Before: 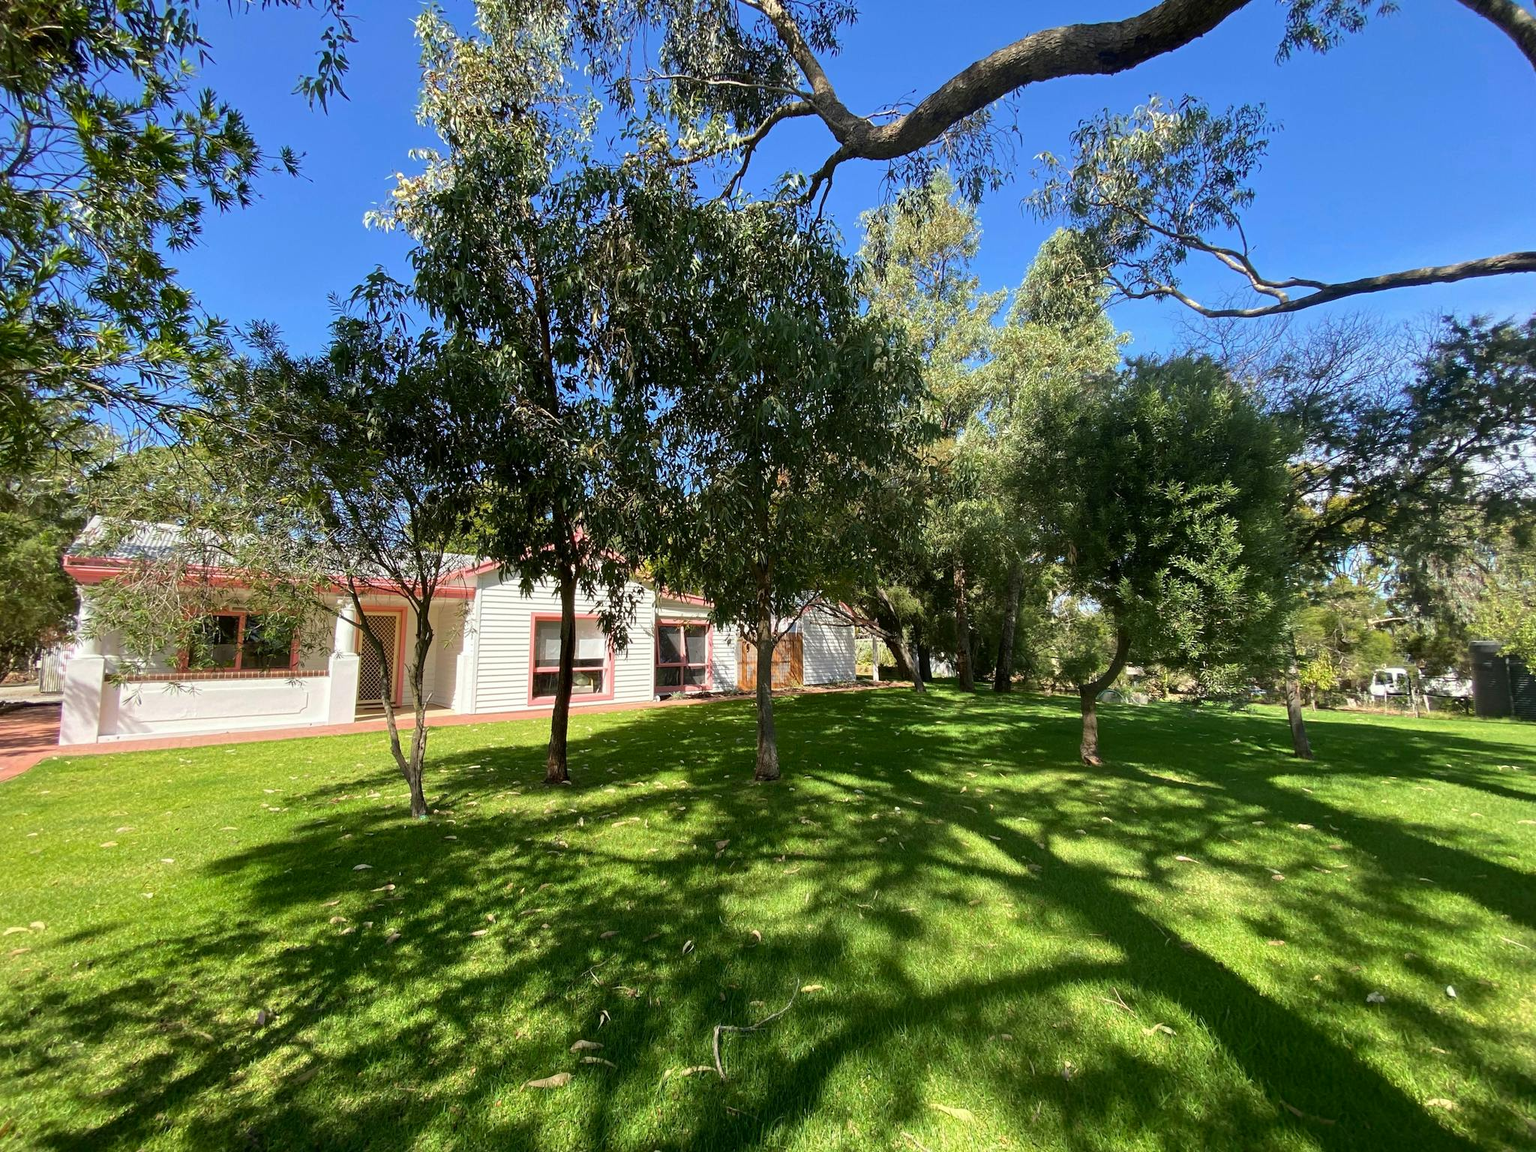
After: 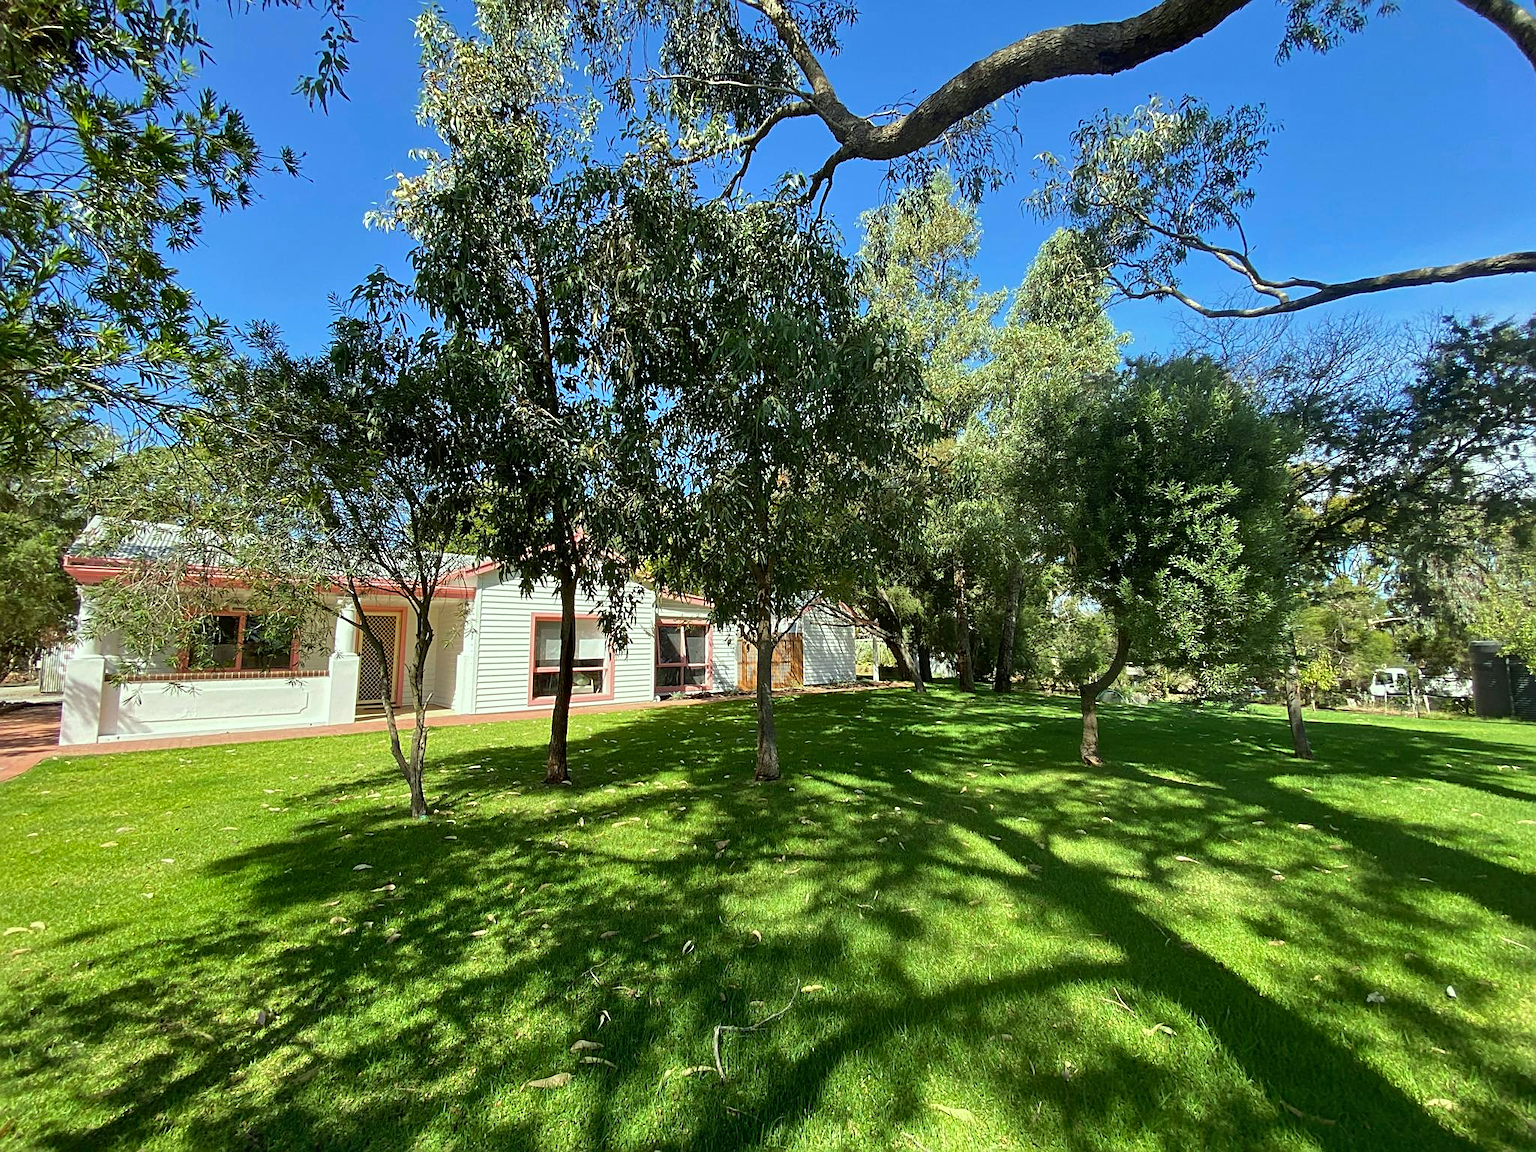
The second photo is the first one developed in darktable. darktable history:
sharpen: amount 0.537
color correction: highlights a* -8.12, highlights b* 3.47
shadows and highlights: soften with gaussian
